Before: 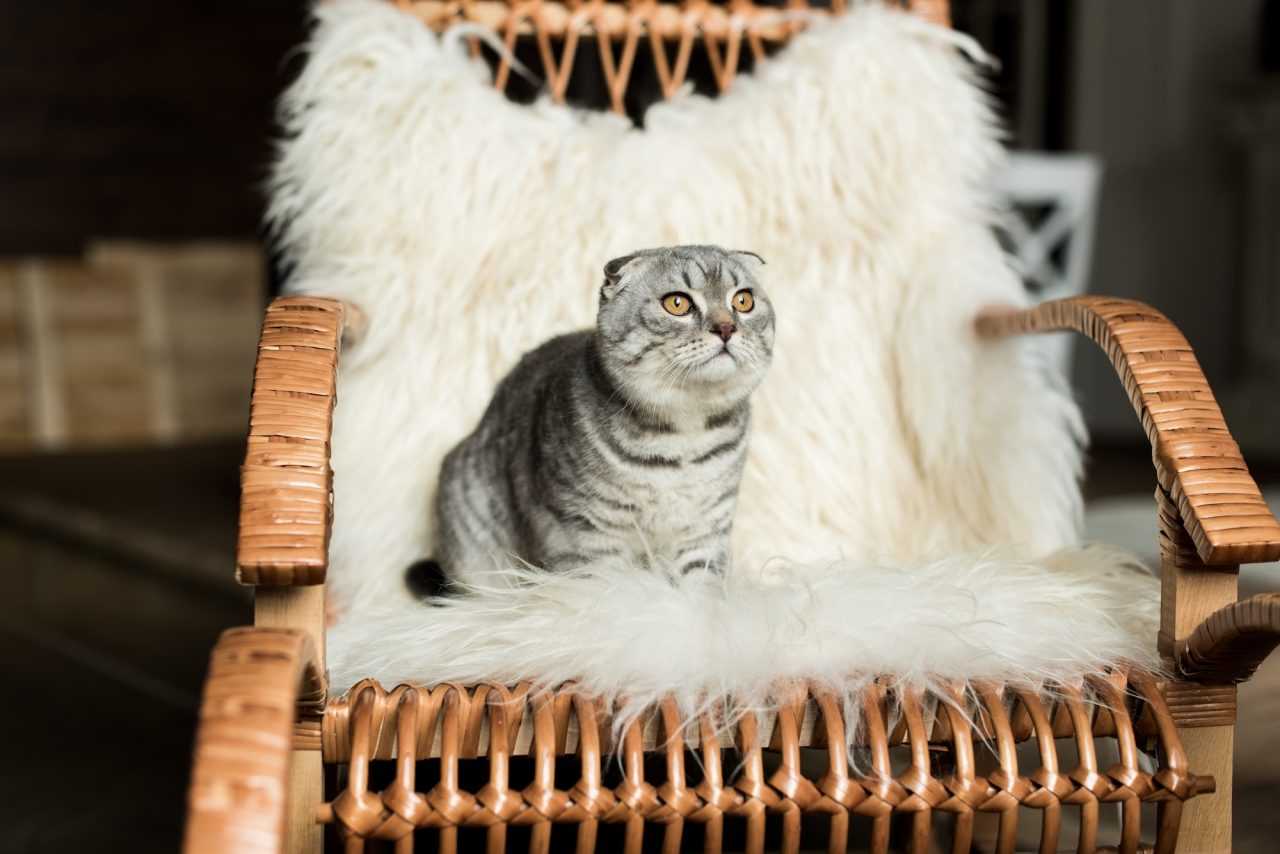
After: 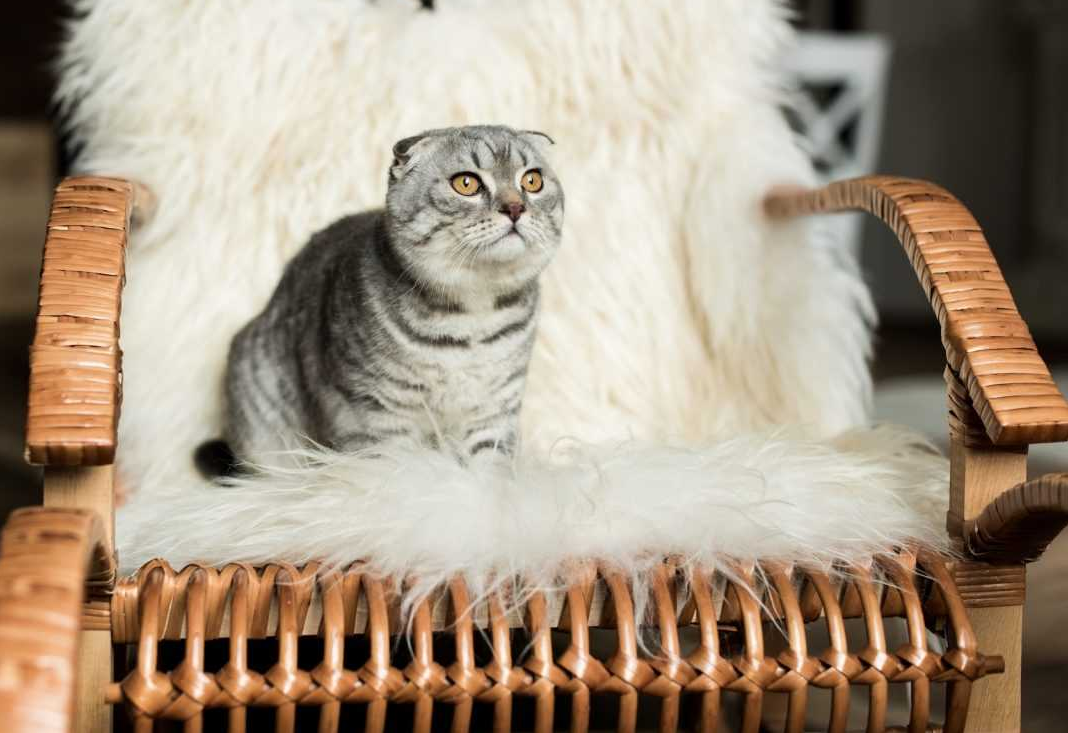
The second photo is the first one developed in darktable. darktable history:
crop: left 16.505%, top 14.113%
